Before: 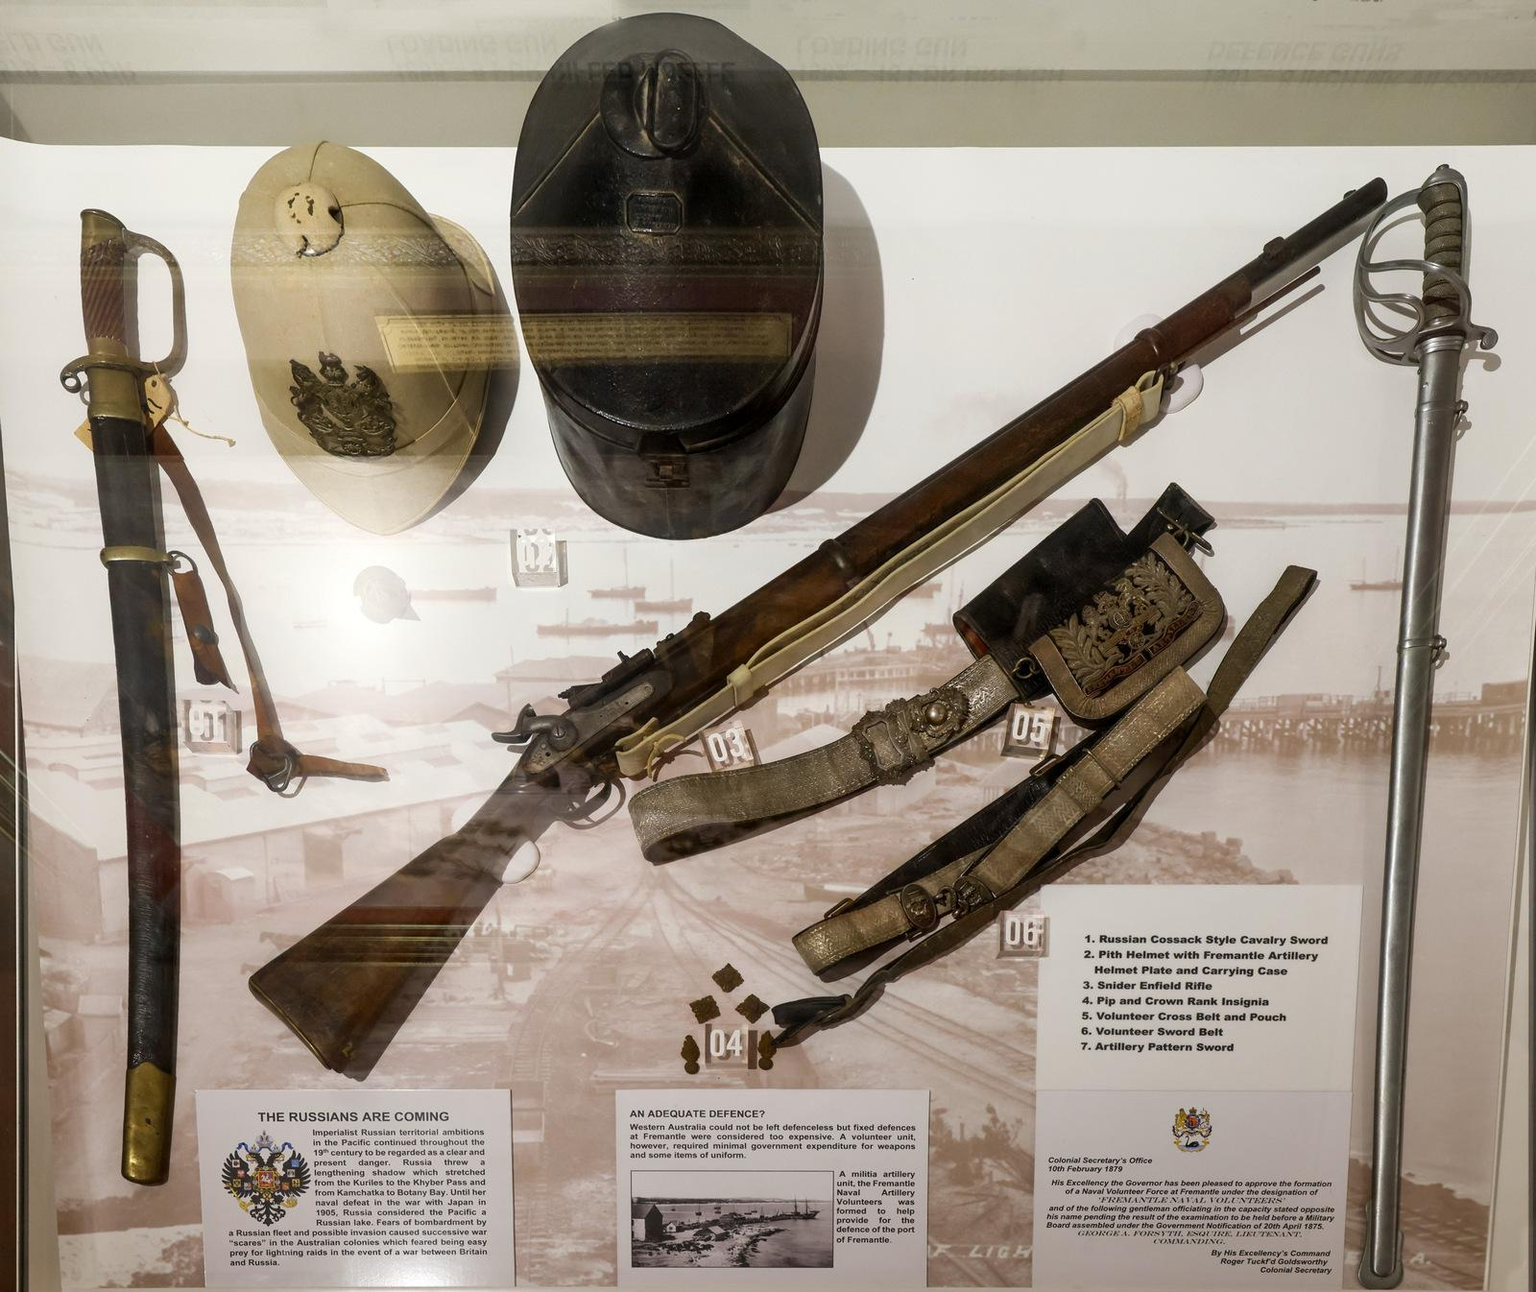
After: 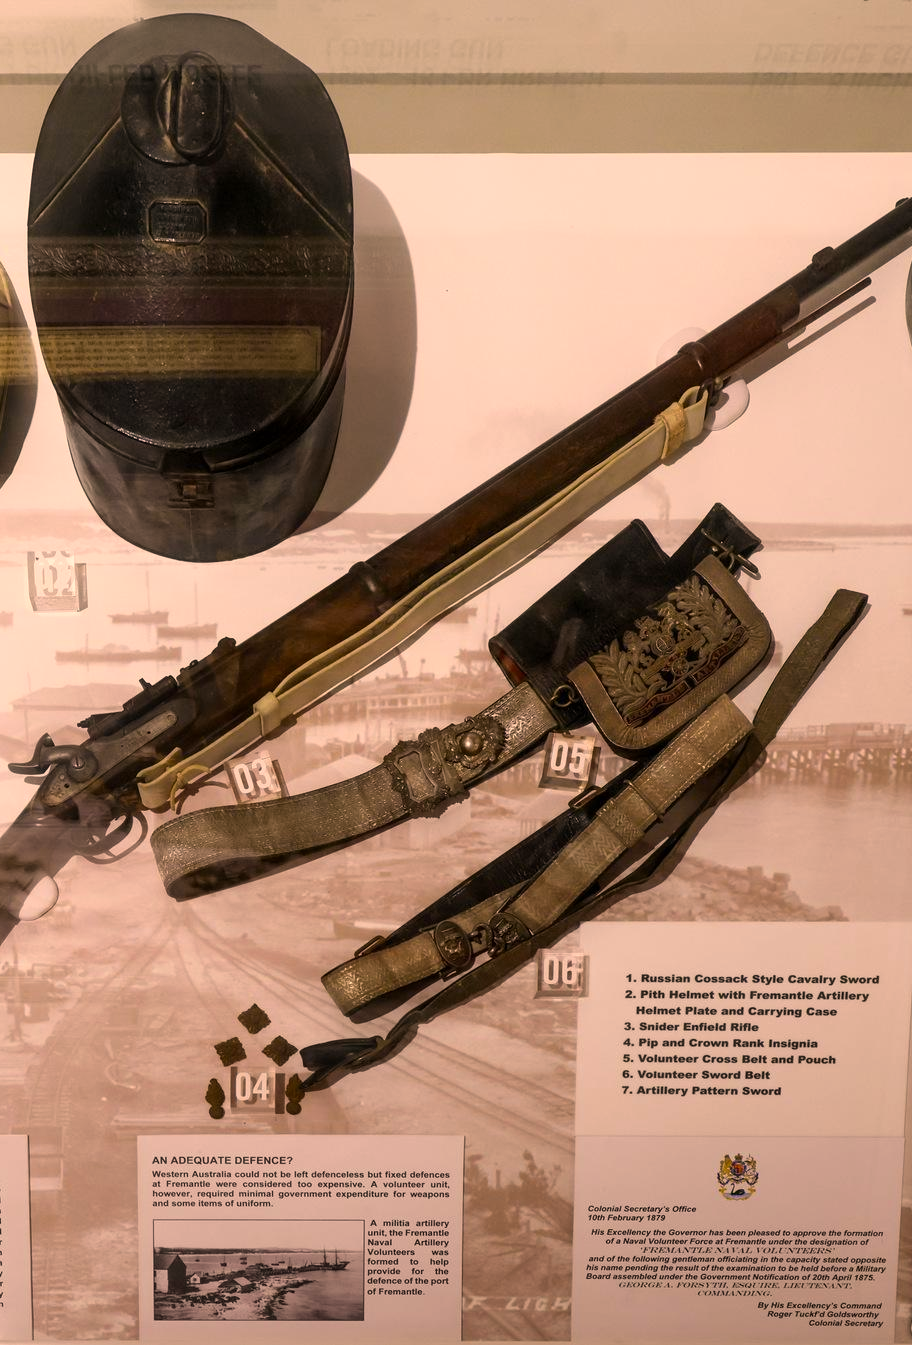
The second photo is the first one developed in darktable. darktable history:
color correction: highlights a* 17.86, highlights b* 18.34
crop: left 31.509%, top 0.008%, right 11.479%
